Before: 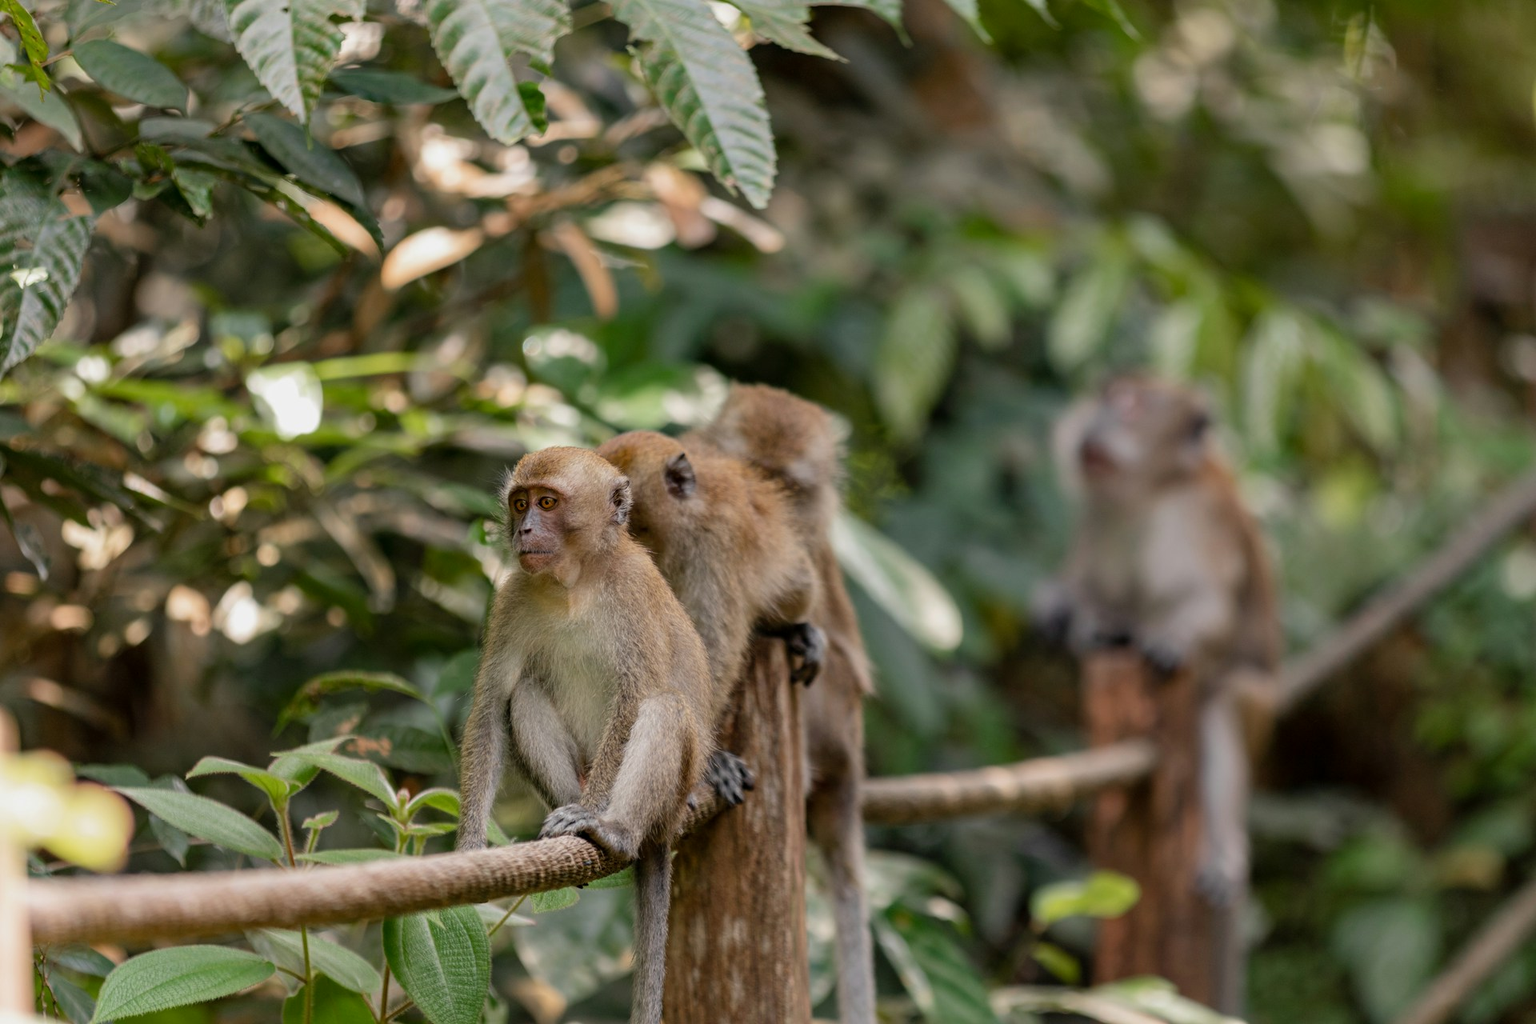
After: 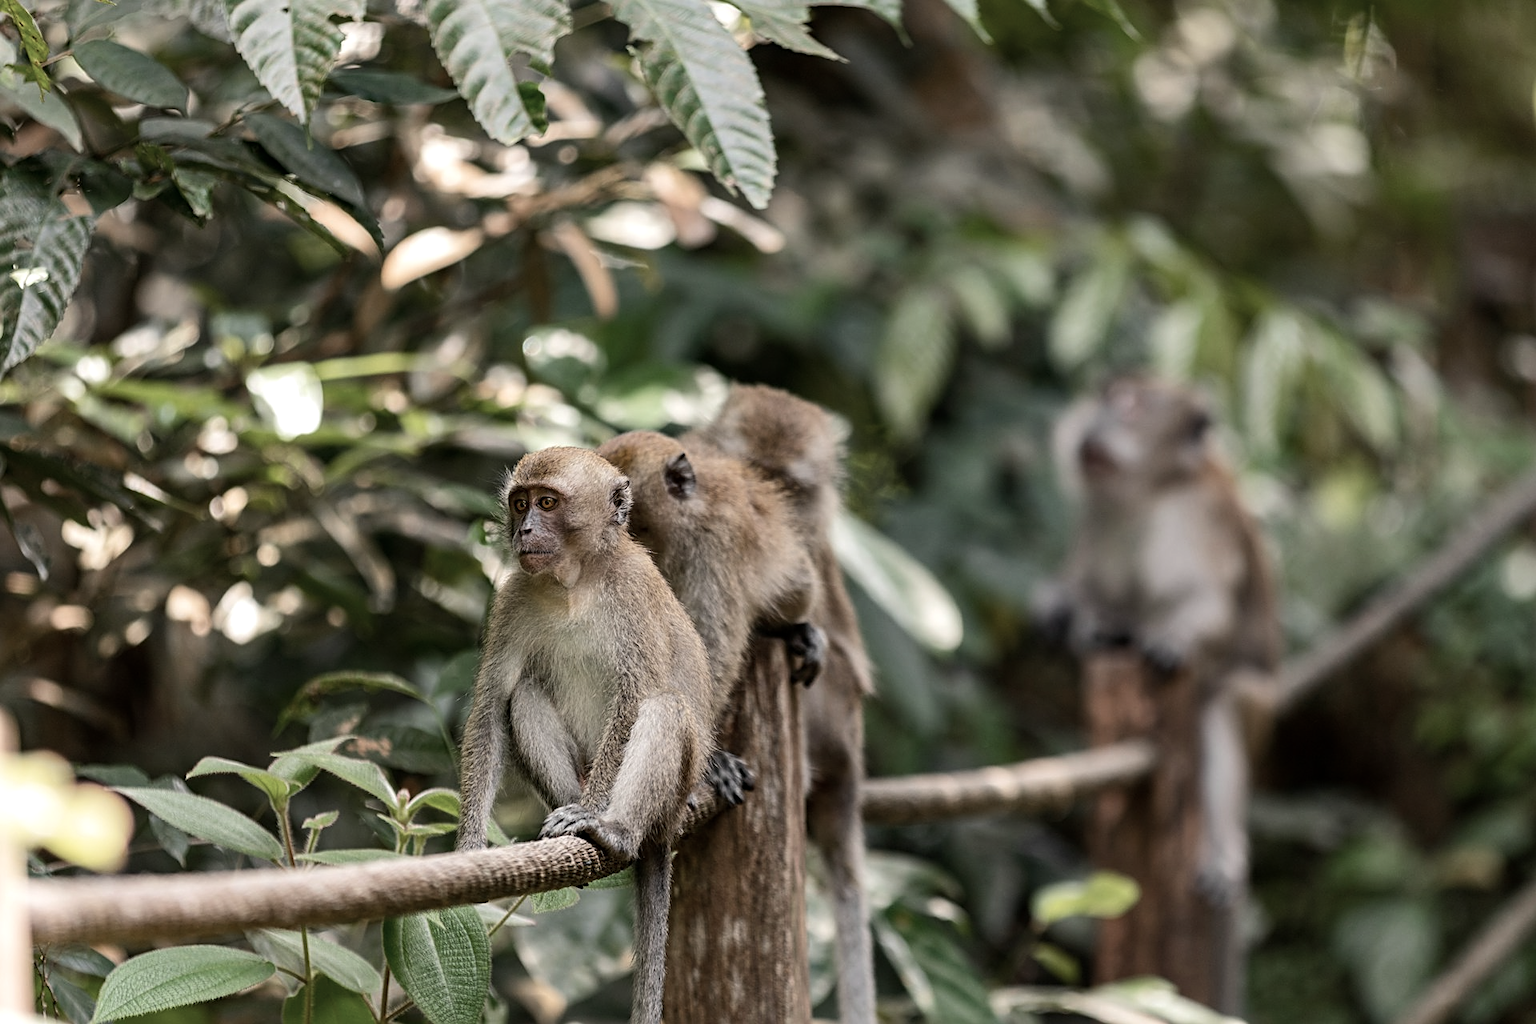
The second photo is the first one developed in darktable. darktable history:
sharpen: on, module defaults
tone equalizer: -8 EV -0.417 EV, -7 EV -0.389 EV, -6 EV -0.333 EV, -5 EV -0.222 EV, -3 EV 0.222 EV, -2 EV 0.333 EV, -1 EV 0.389 EV, +0 EV 0.417 EV, edges refinement/feathering 500, mask exposure compensation -1.57 EV, preserve details no
contrast brightness saturation: contrast 0.1, saturation -0.36
